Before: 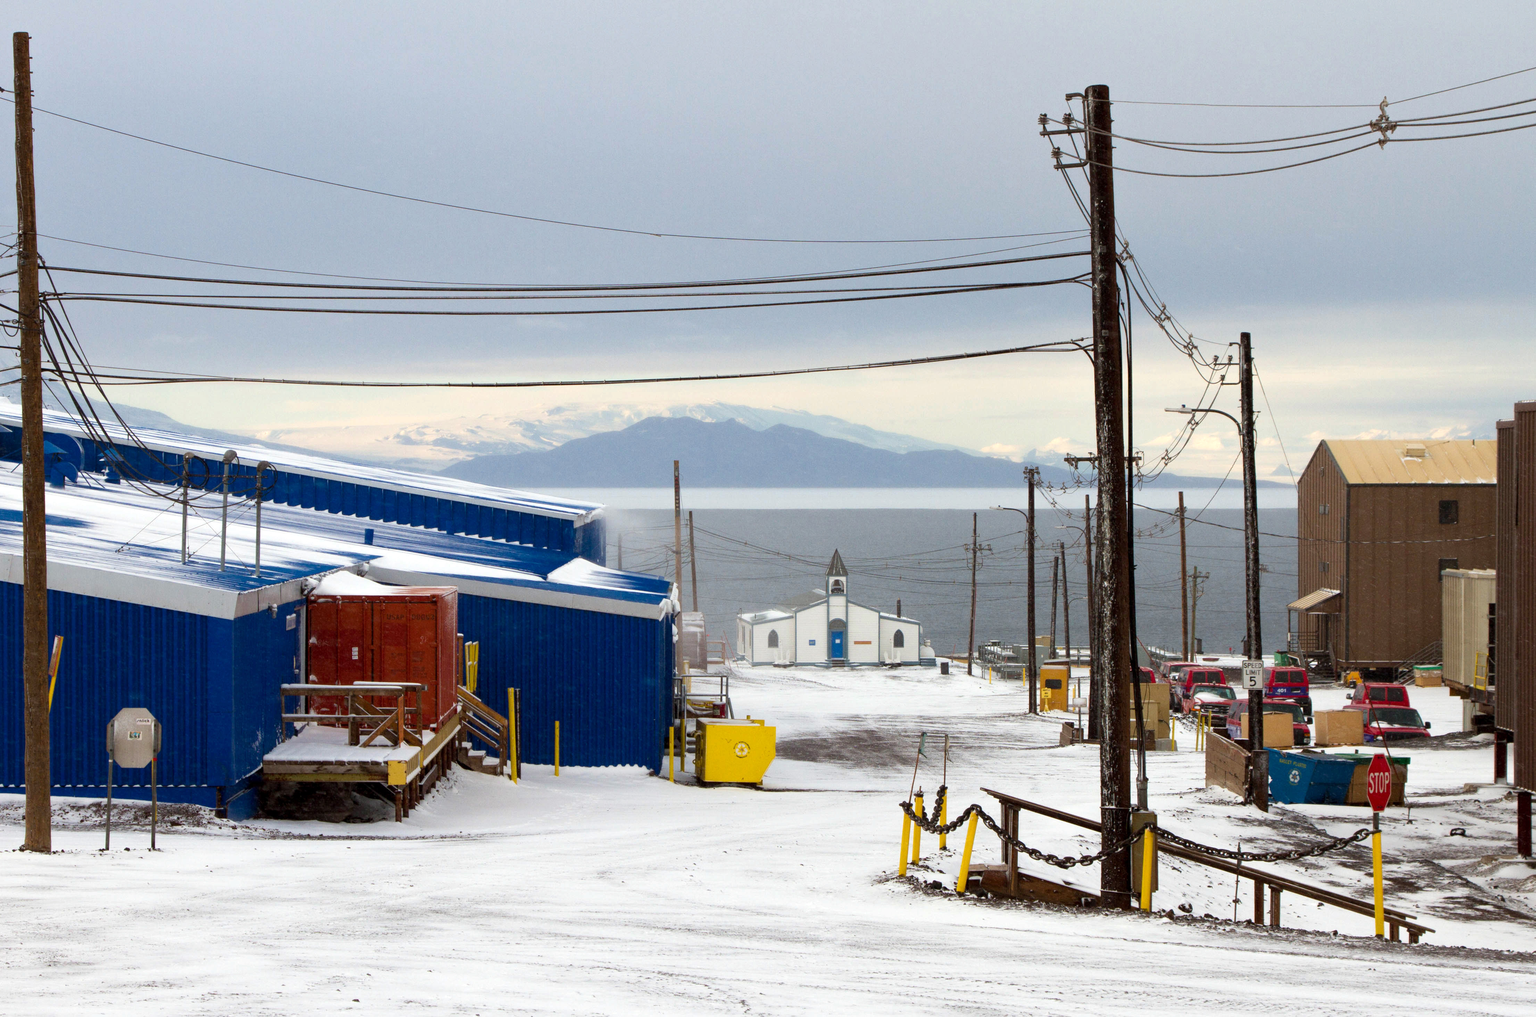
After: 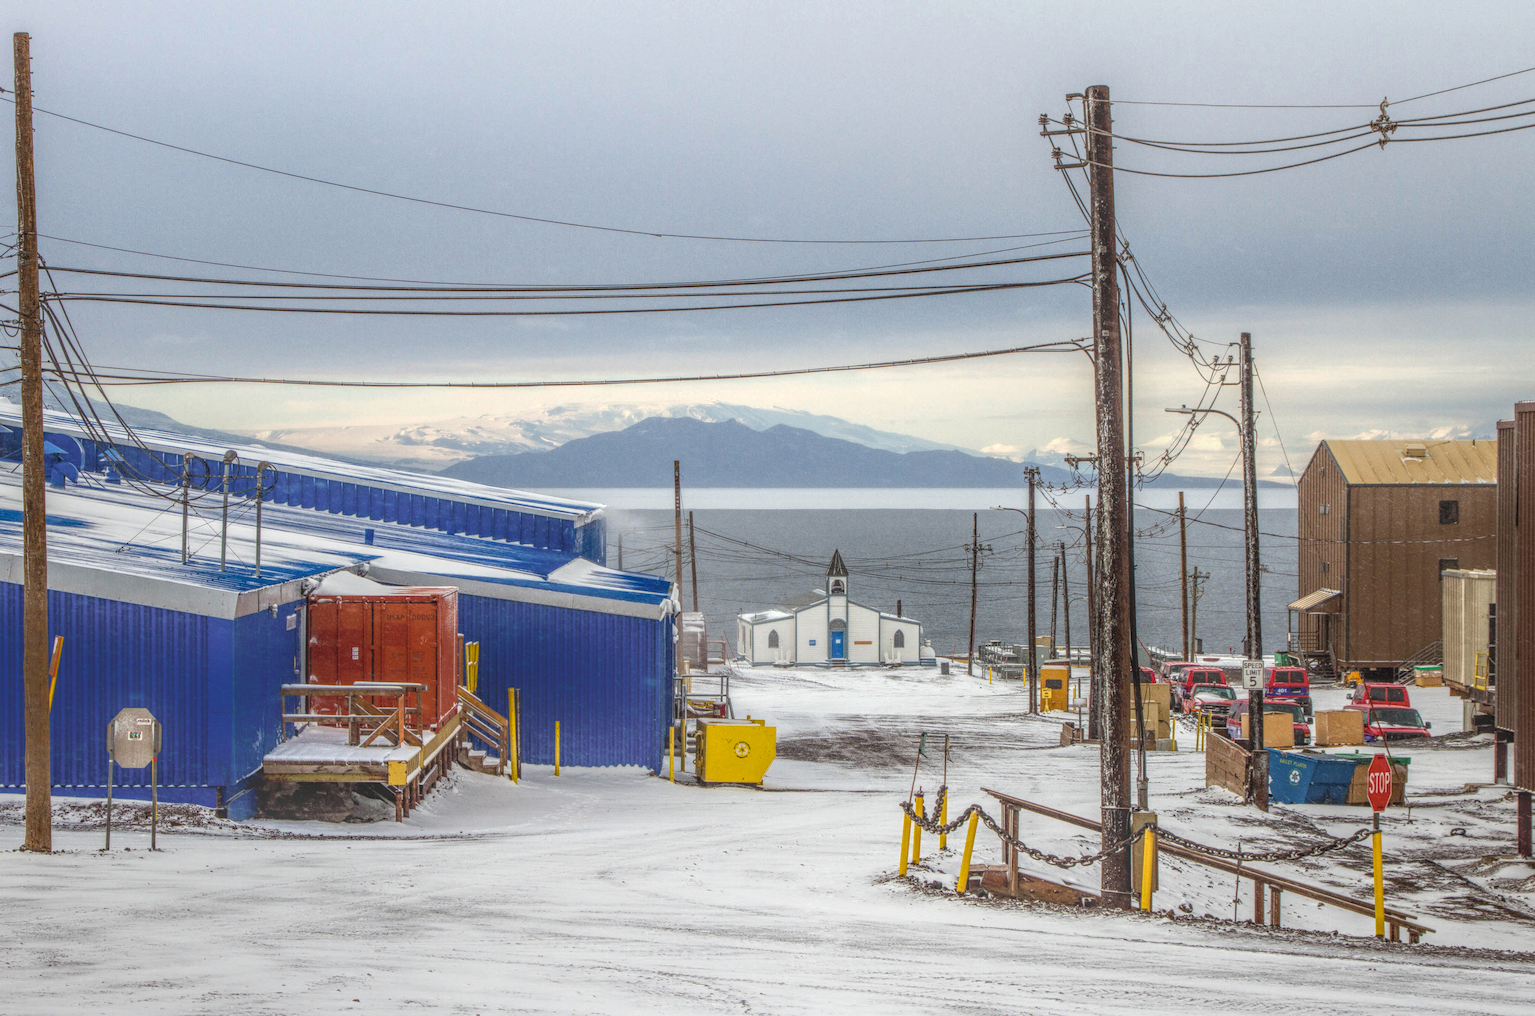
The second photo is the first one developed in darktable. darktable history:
shadows and highlights: shadows -70, highlights 35, soften with gaussian
local contrast: highlights 0%, shadows 0%, detail 200%, midtone range 0.25
